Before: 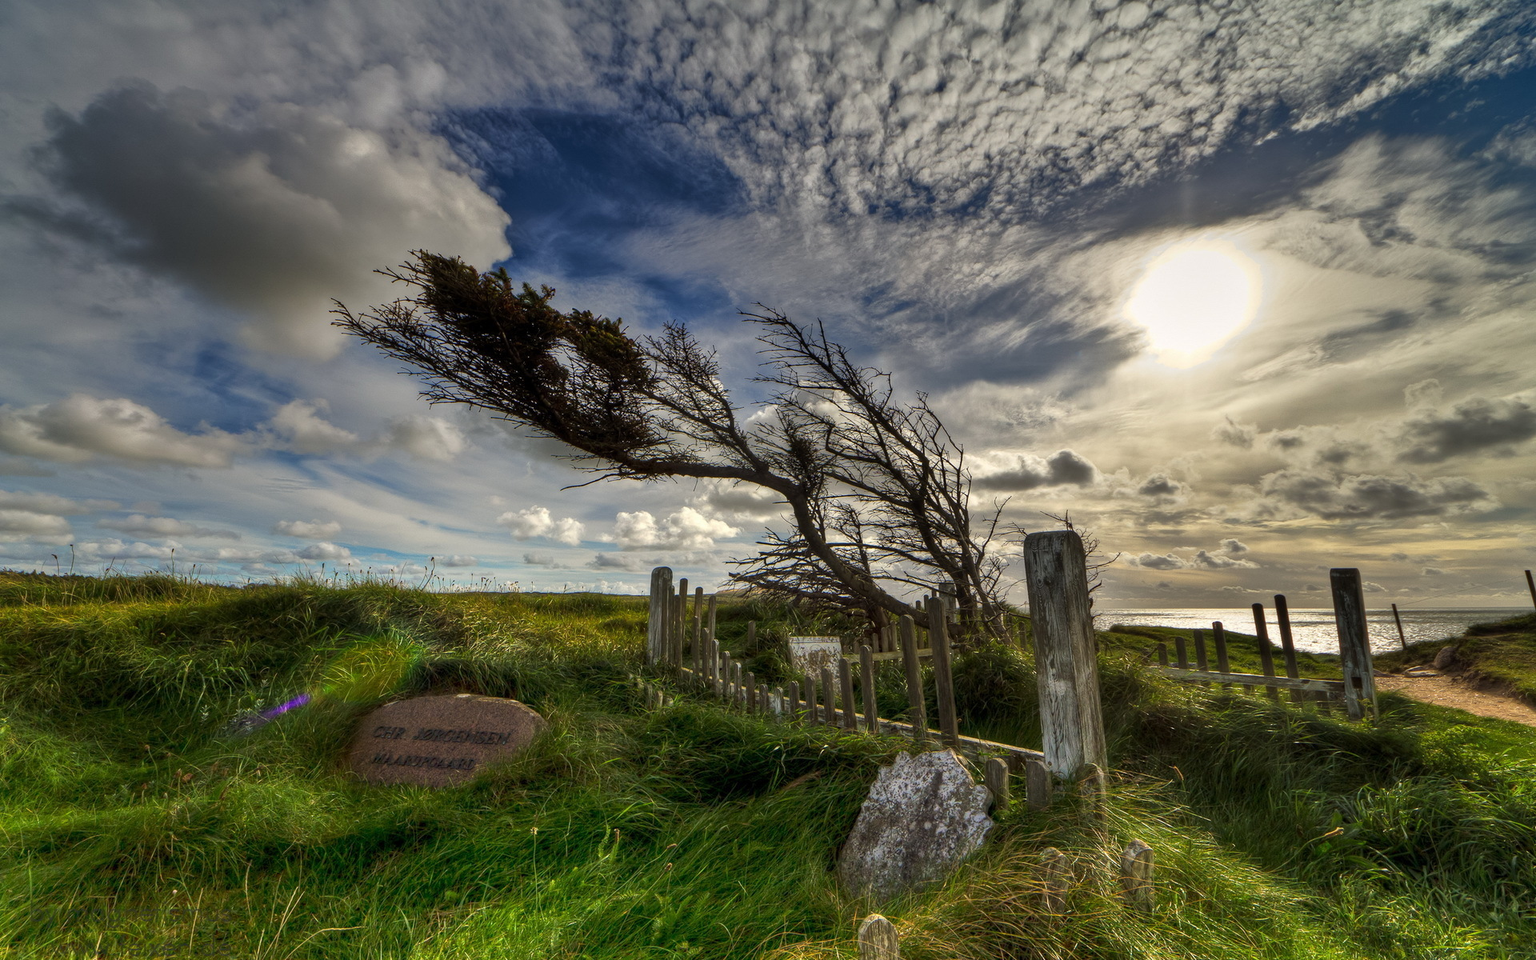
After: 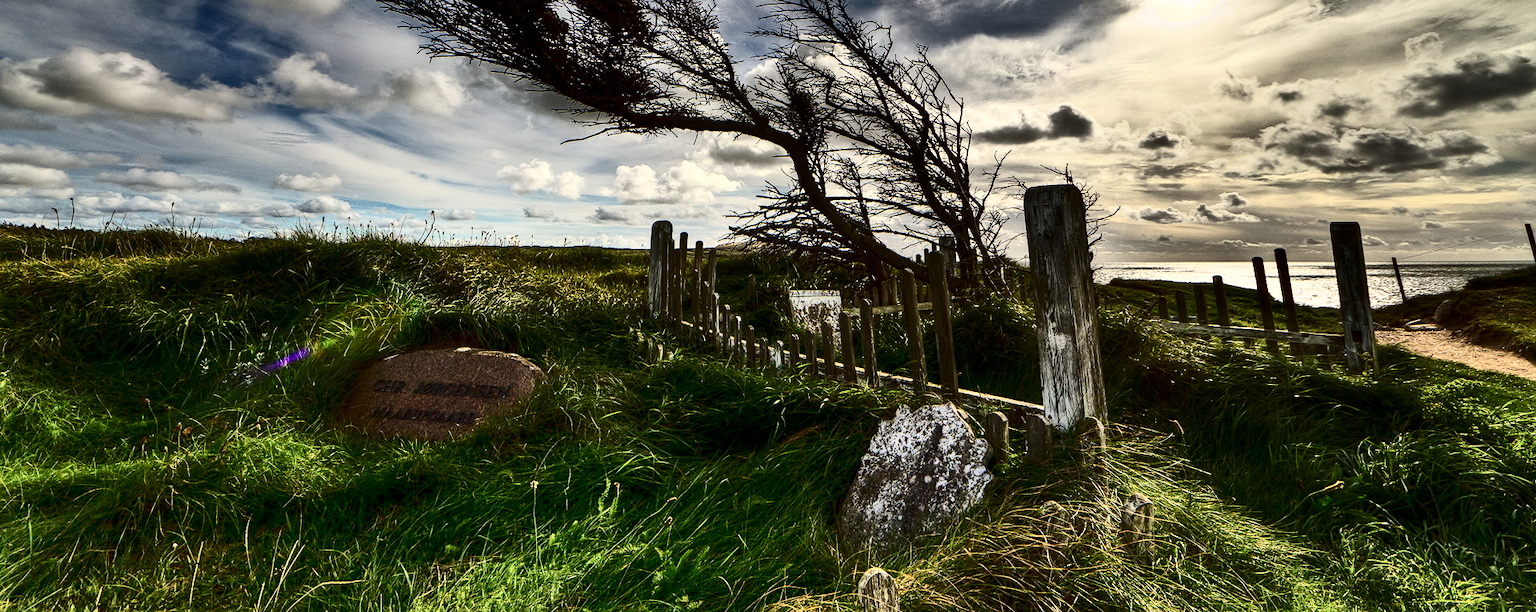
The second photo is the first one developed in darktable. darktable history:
sharpen: amount 0.216
shadows and highlights: soften with gaussian
crop and rotate: top 36.094%
contrast brightness saturation: contrast 0.483, saturation -0.083
